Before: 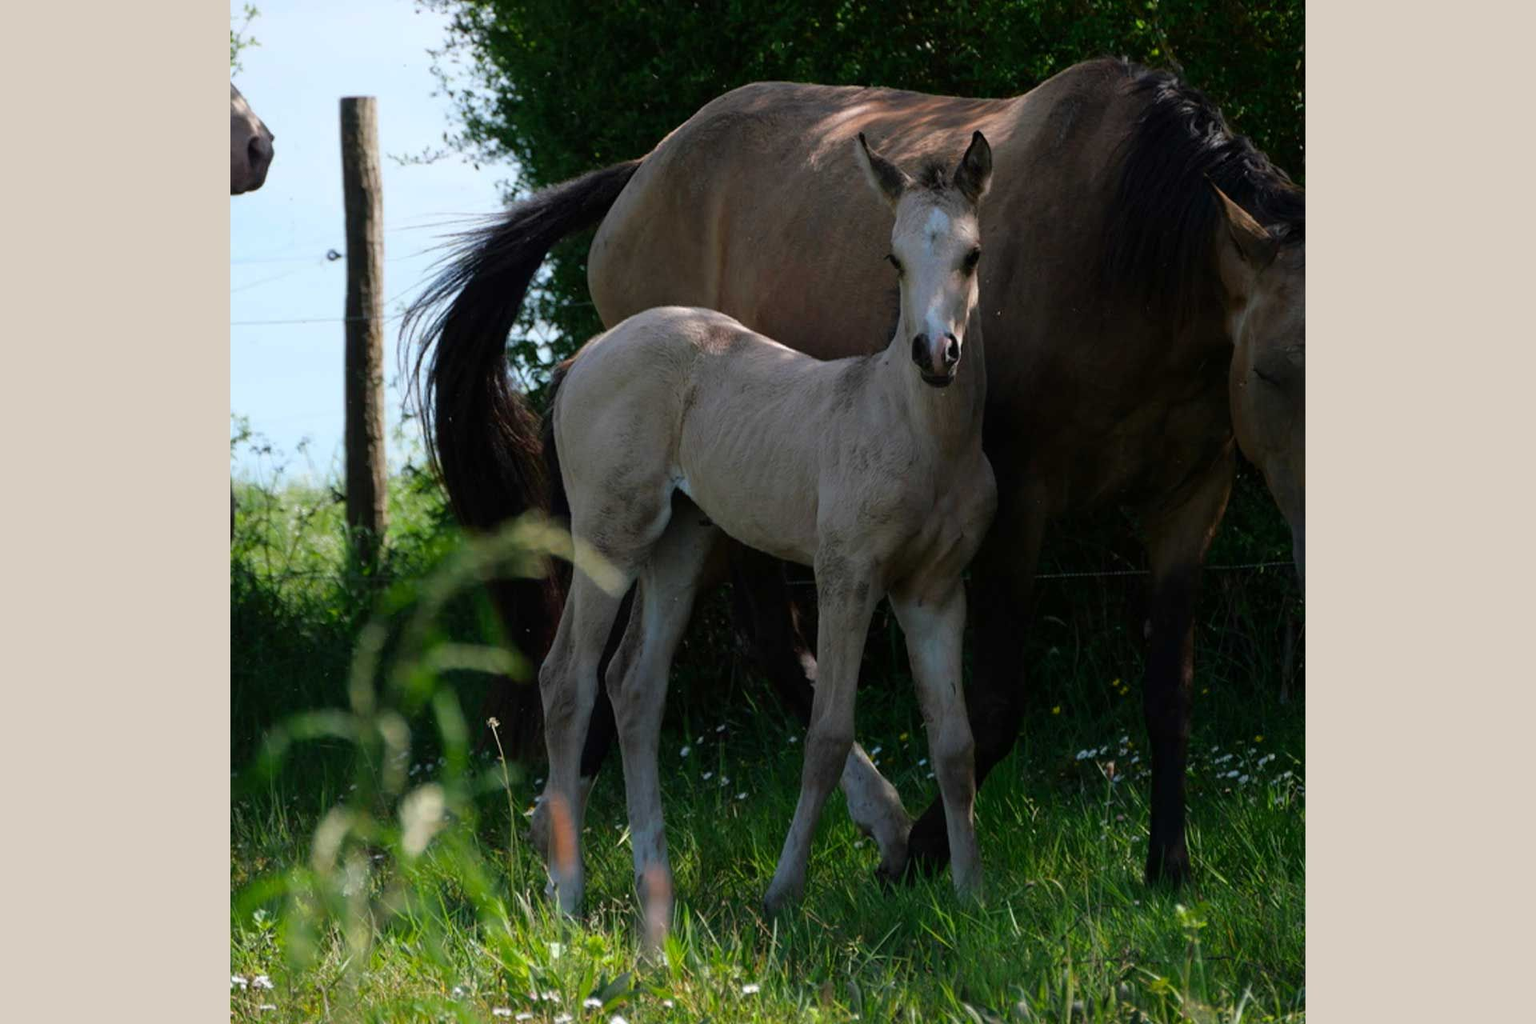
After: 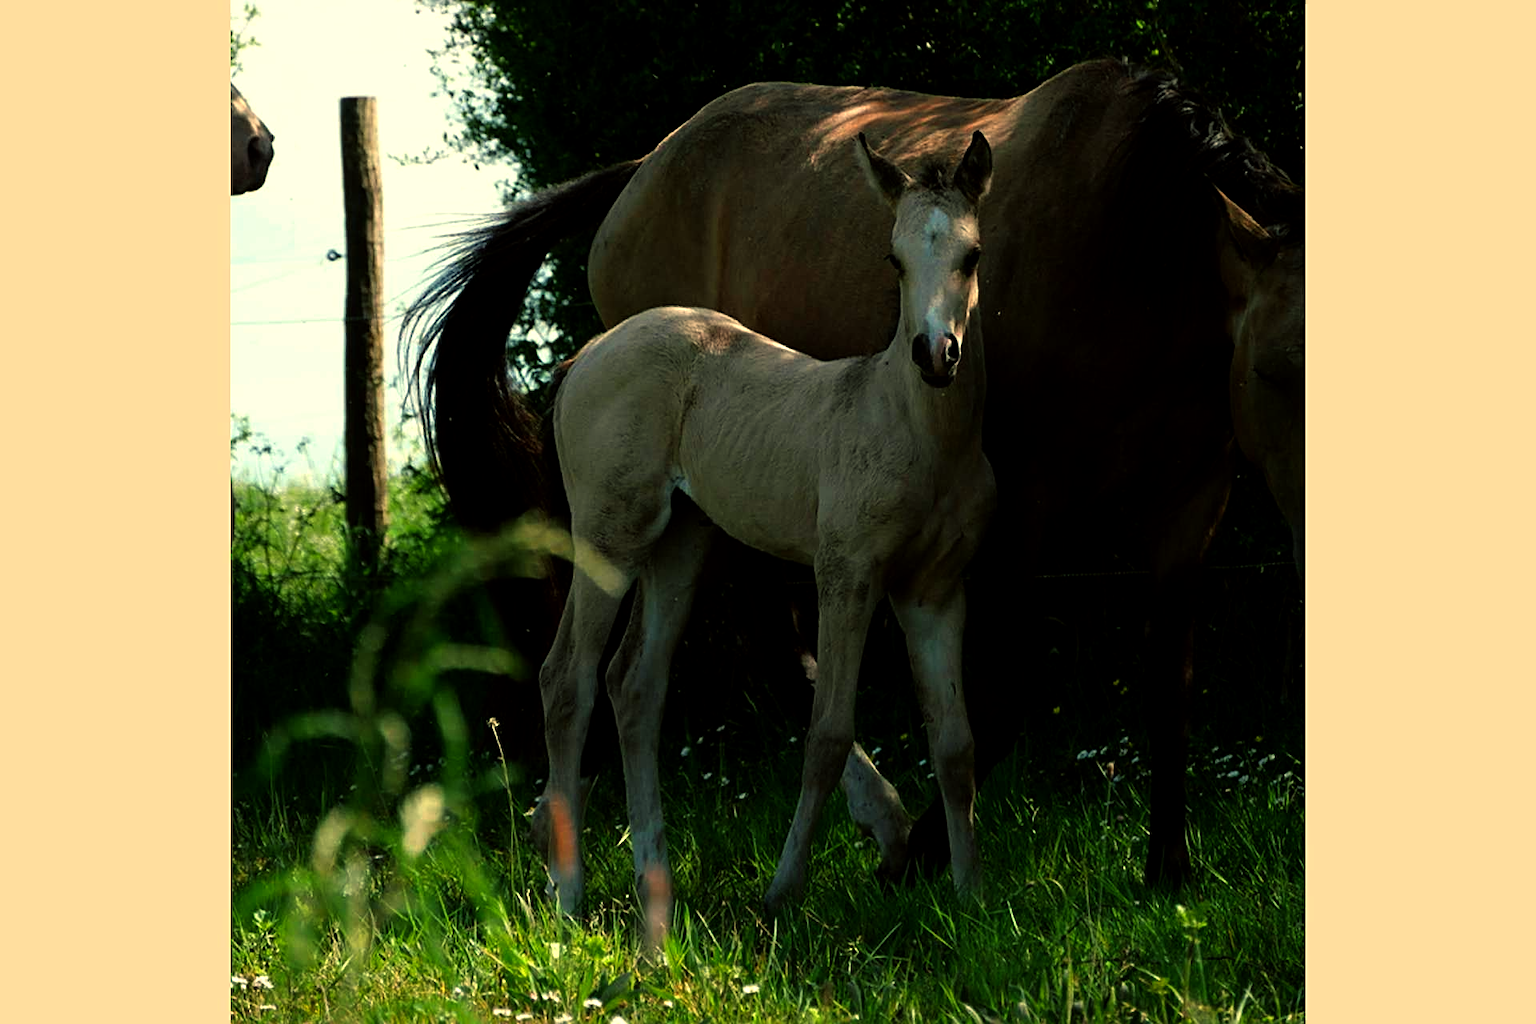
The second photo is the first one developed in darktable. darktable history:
sharpen: on, module defaults
color balance: mode lift, gamma, gain (sRGB), lift [1.014, 0.966, 0.918, 0.87], gamma [0.86, 0.734, 0.918, 0.976], gain [1.063, 1.13, 1.063, 0.86]
